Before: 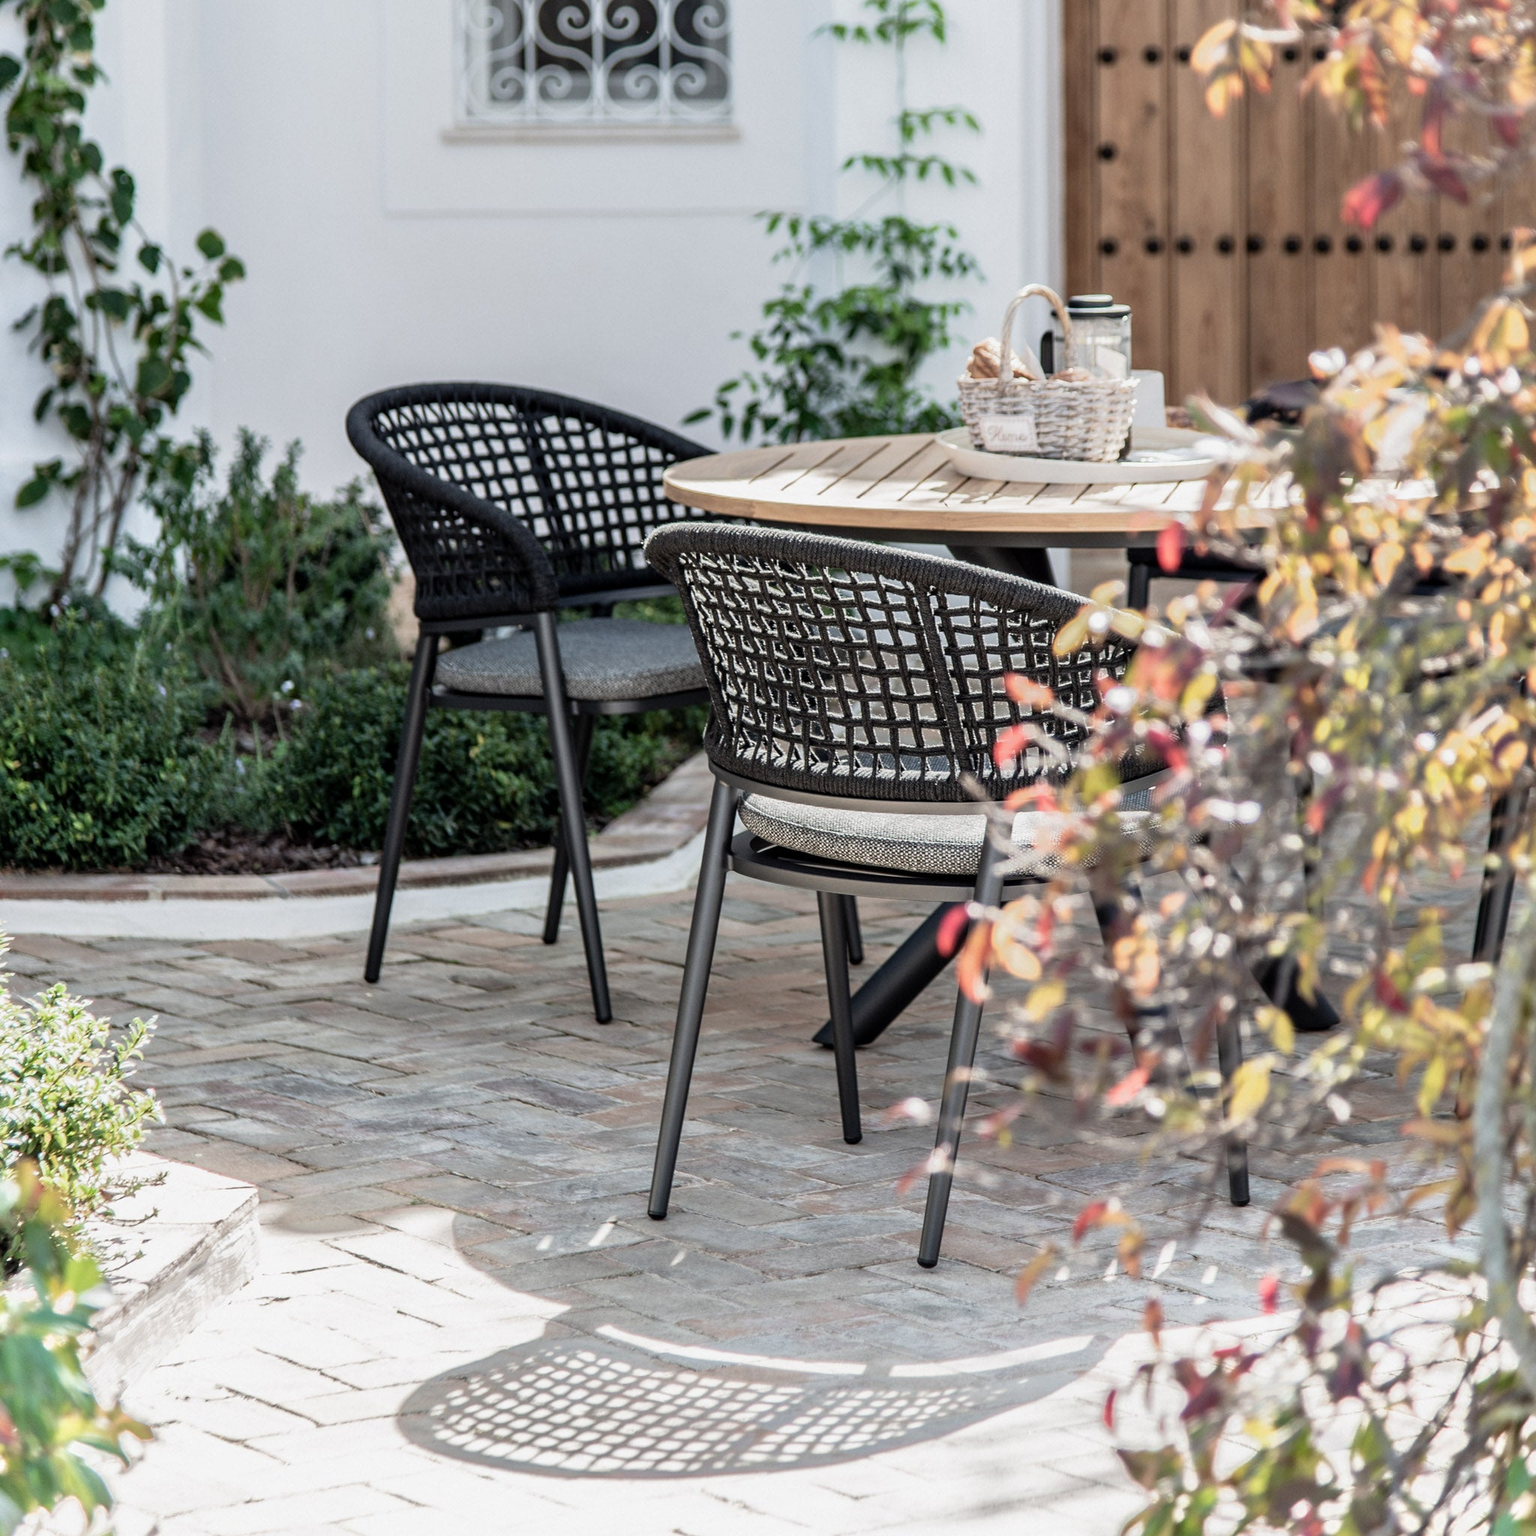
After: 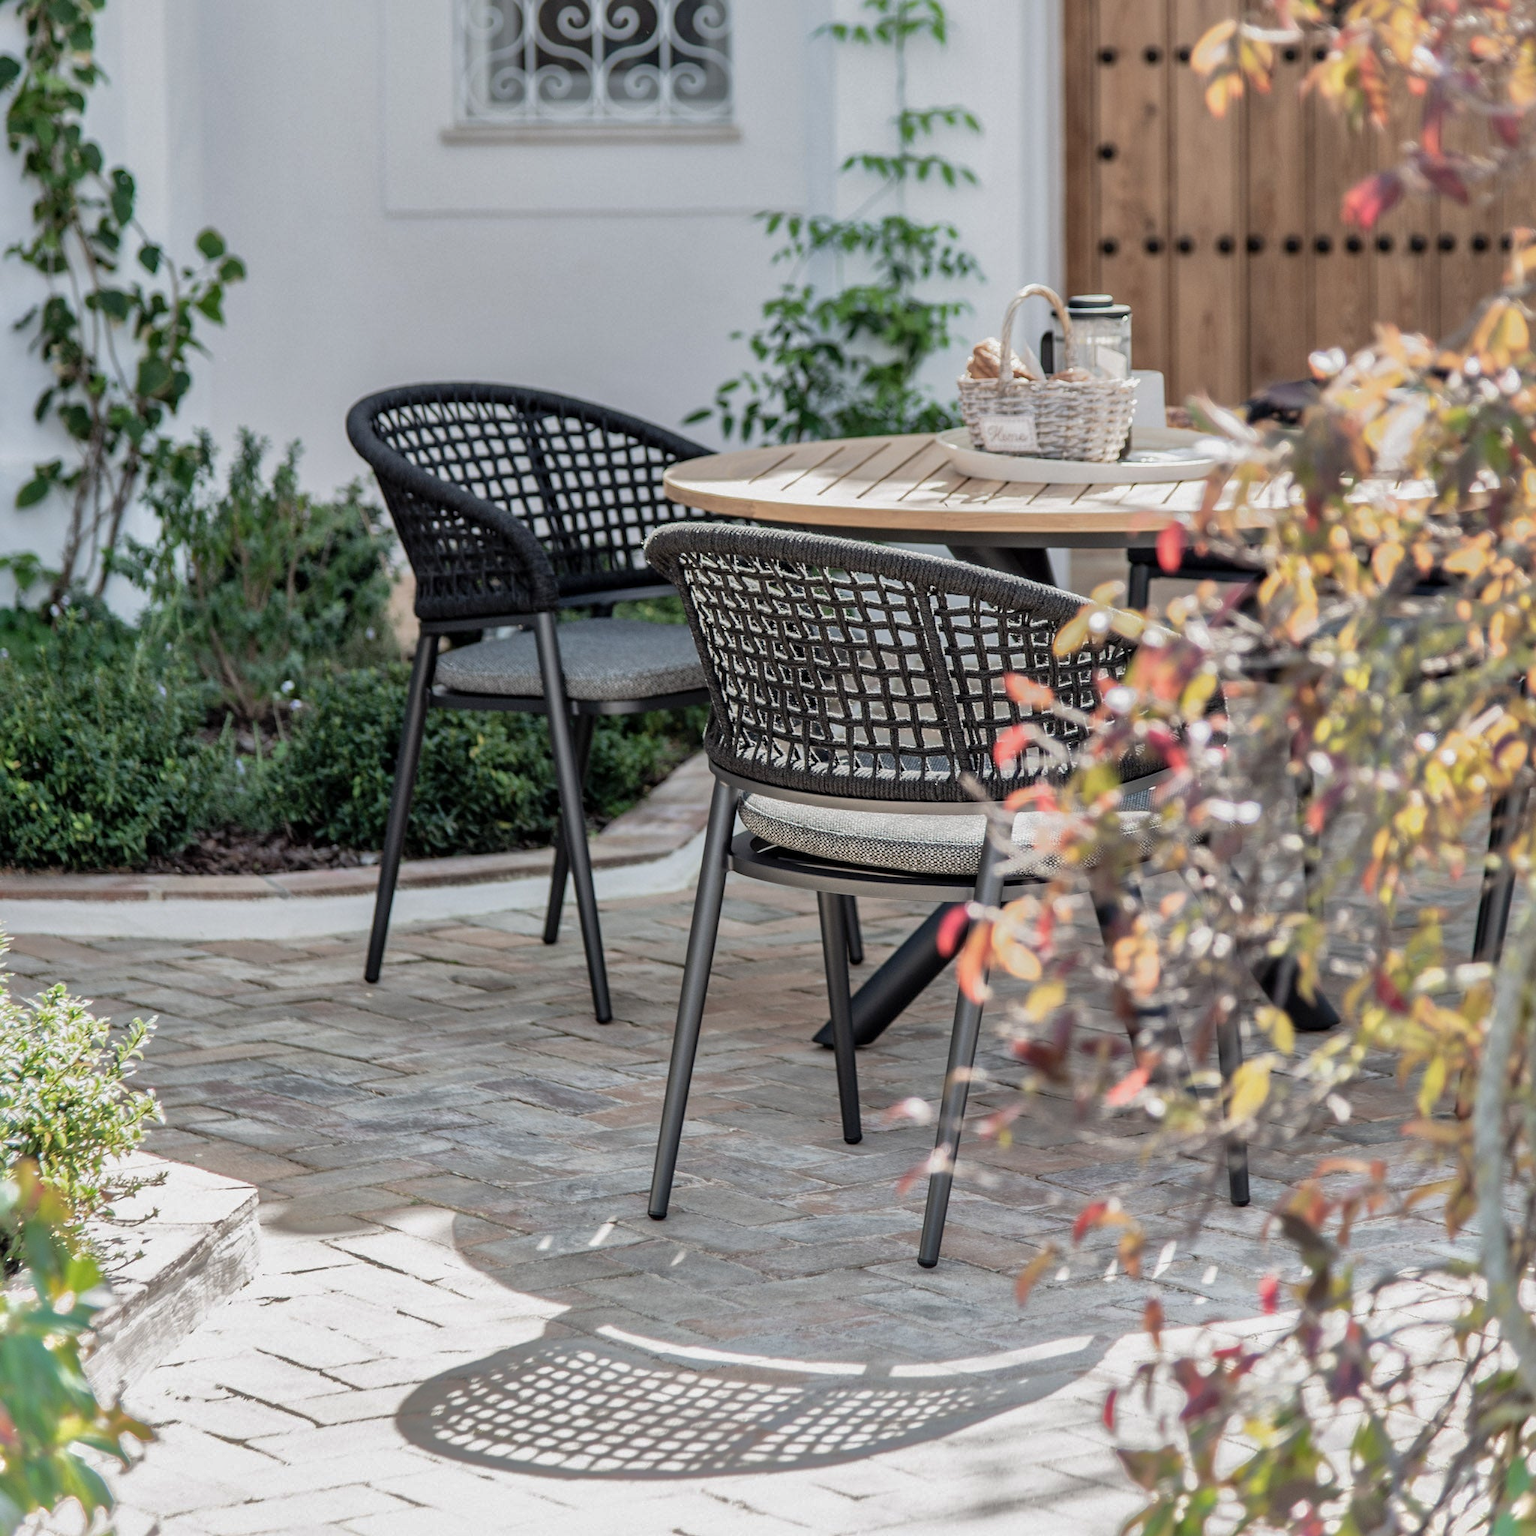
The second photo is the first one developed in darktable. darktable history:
shadows and highlights: shadows 39.92, highlights -59.7
